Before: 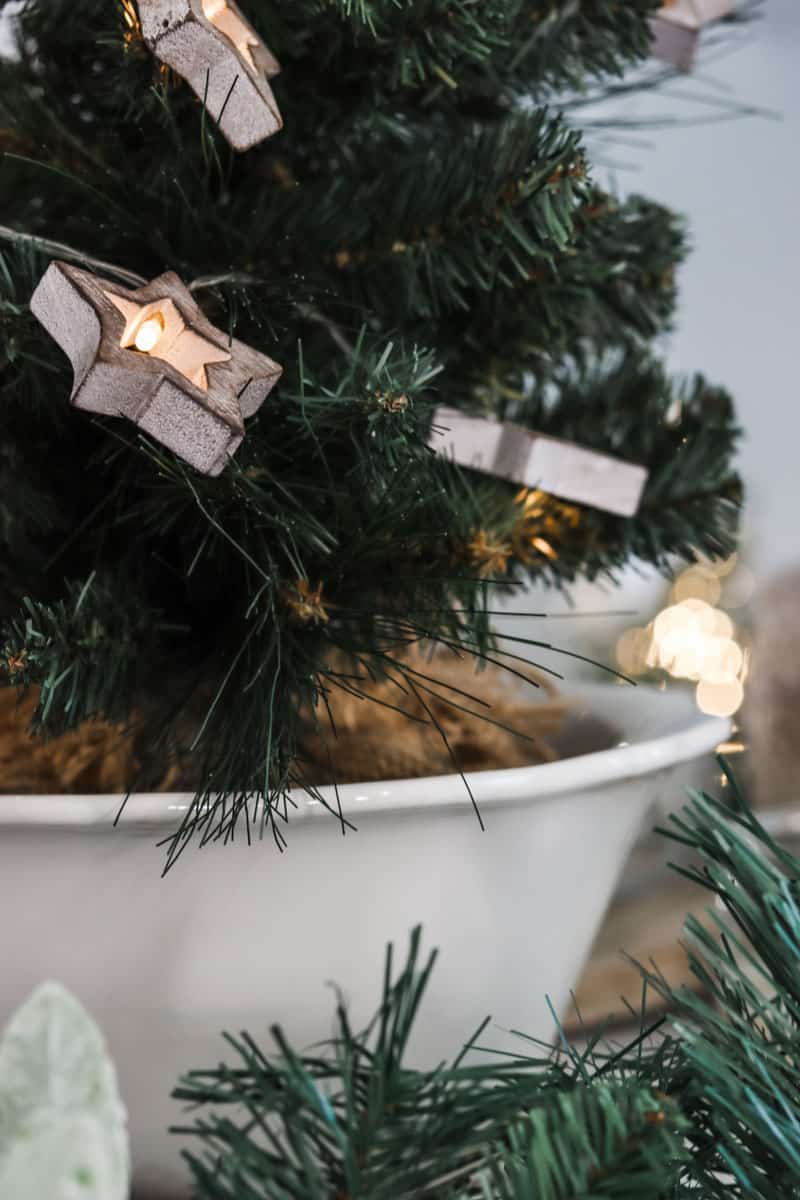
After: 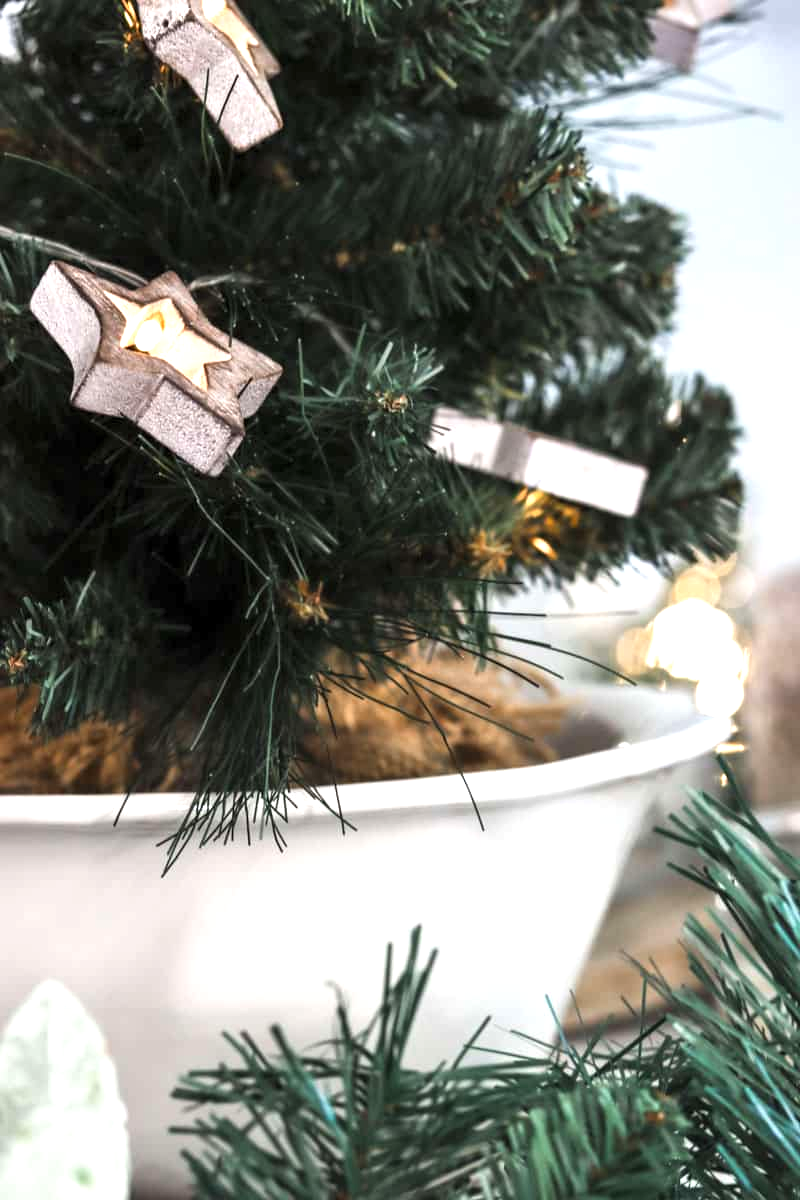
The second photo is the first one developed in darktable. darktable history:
levels: levels [0.016, 0.492, 0.969]
exposure: black level correction 0, exposure 0.95 EV, compensate exposure bias true, compensate highlight preservation false
